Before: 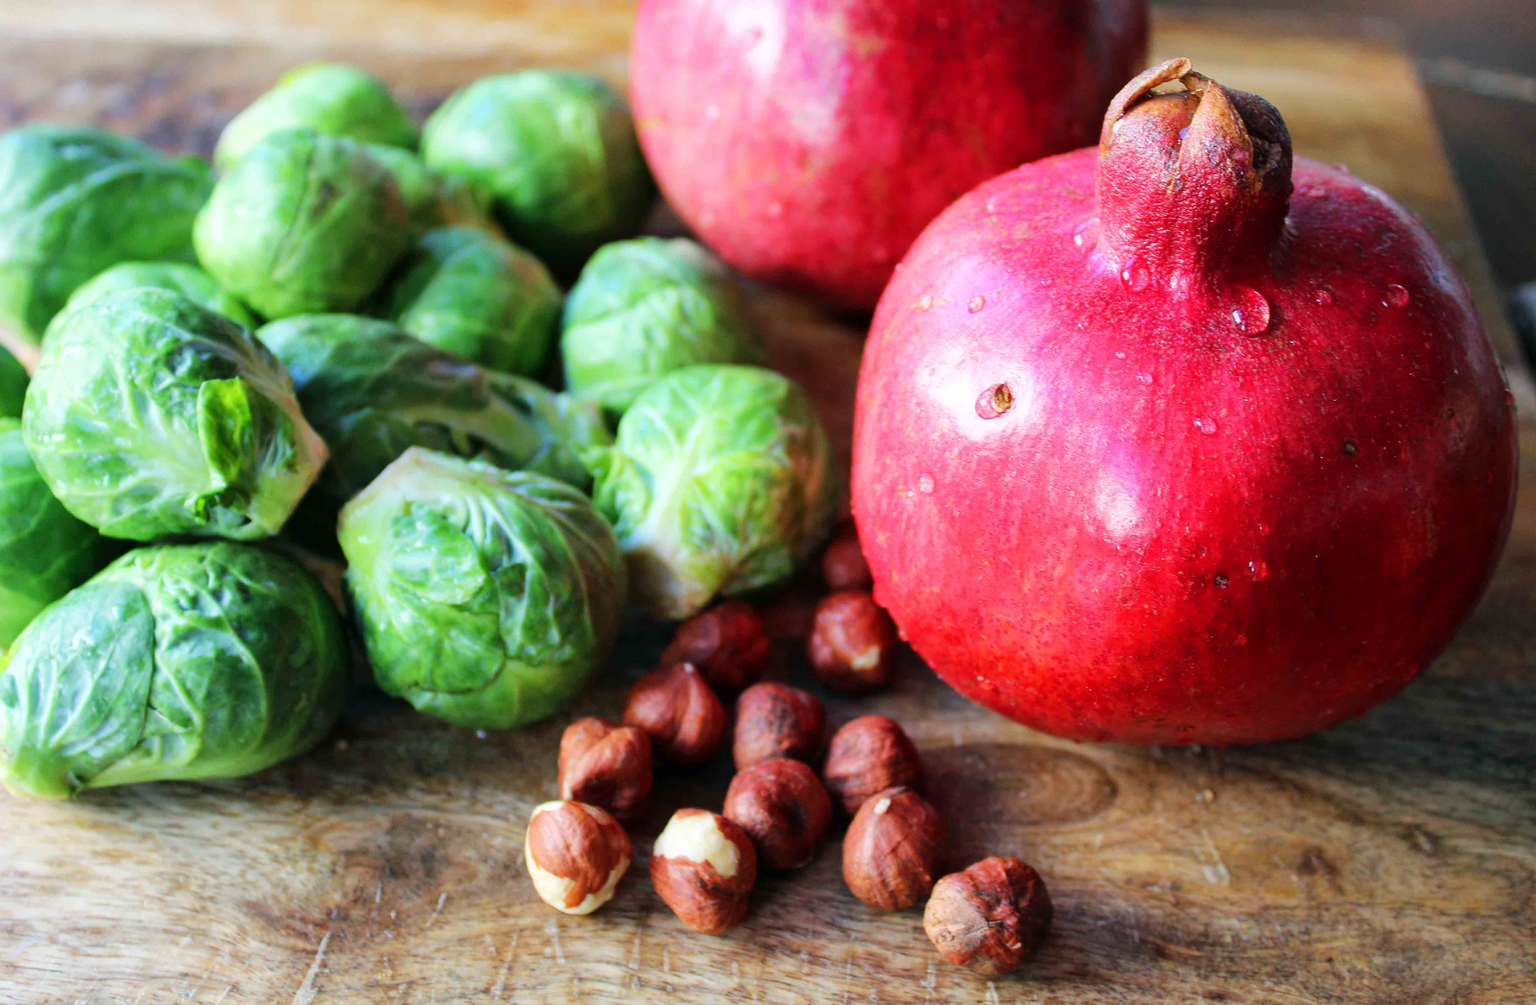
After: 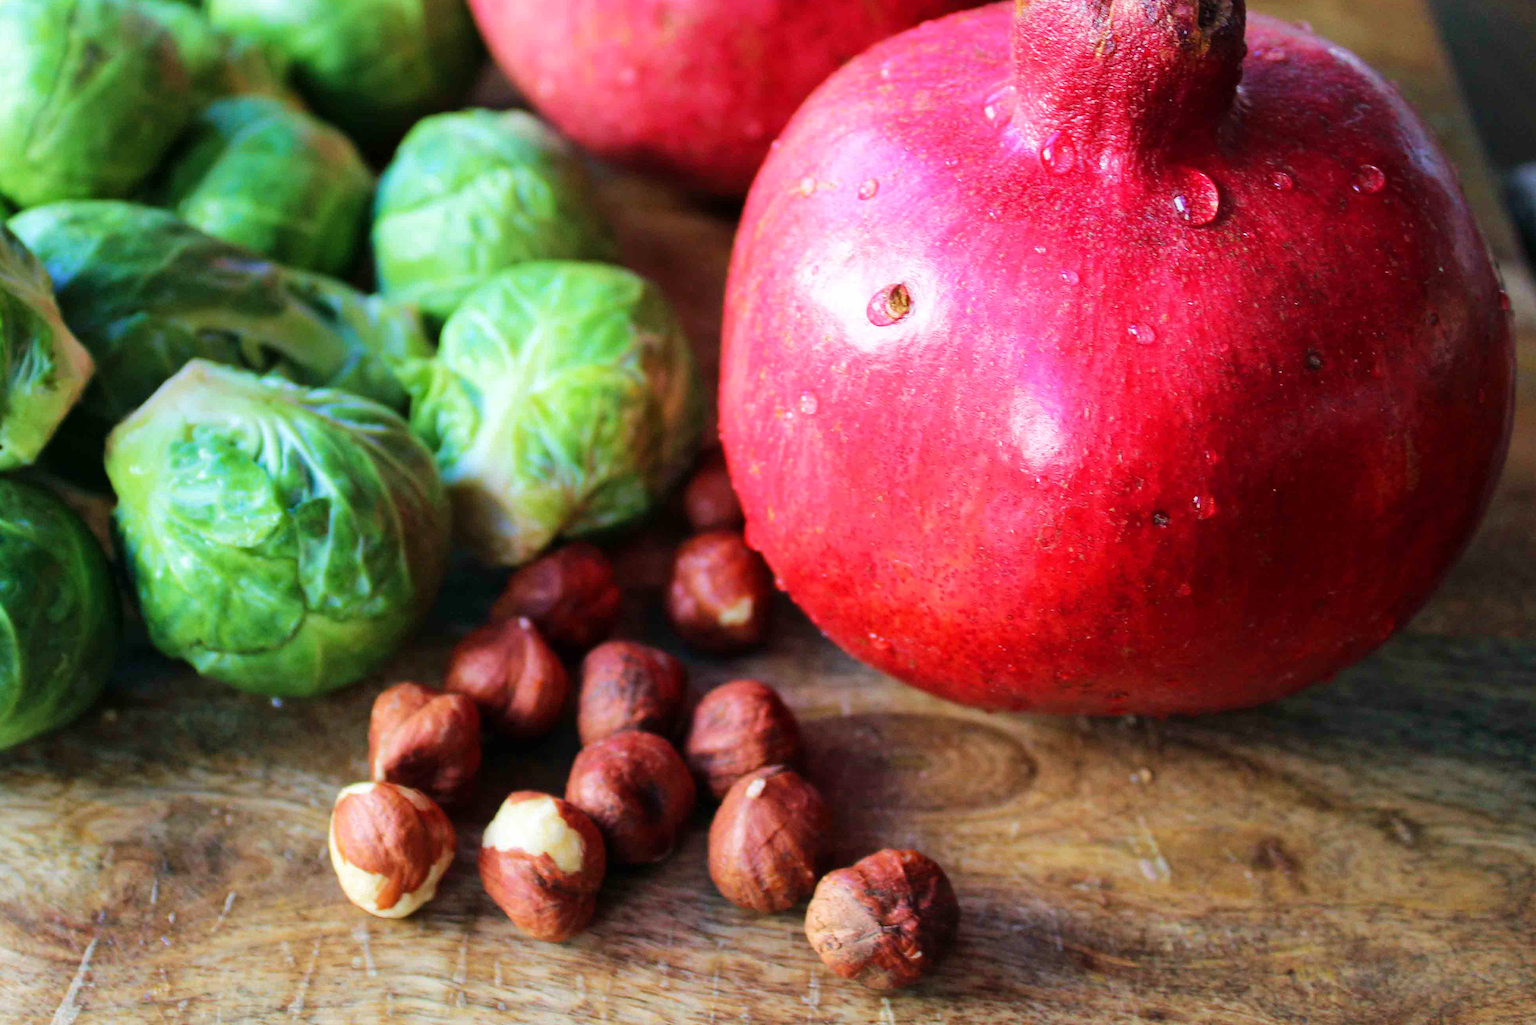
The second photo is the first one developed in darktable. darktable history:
crop: left 16.289%, top 14.575%
tone equalizer: edges refinement/feathering 500, mask exposure compensation -1.57 EV, preserve details no
velvia: on, module defaults
